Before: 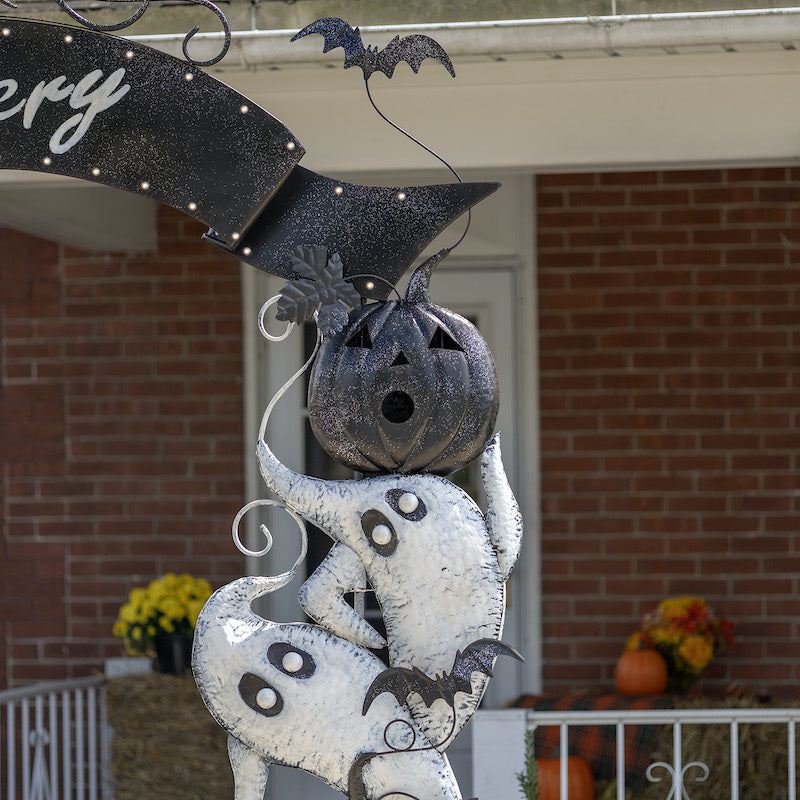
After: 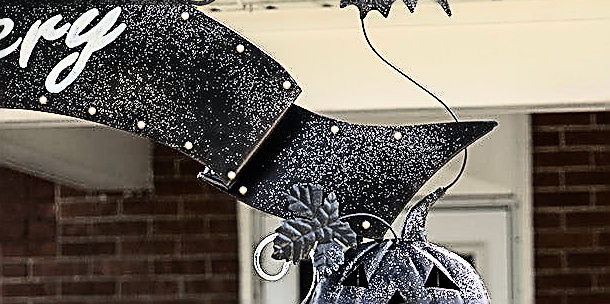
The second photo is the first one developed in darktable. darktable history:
crop: left 0.579%, top 7.627%, right 23.167%, bottom 54.275%
rgb curve: curves: ch0 [(0, 0) (0.21, 0.15) (0.24, 0.21) (0.5, 0.75) (0.75, 0.96) (0.89, 0.99) (1, 1)]; ch1 [(0, 0.02) (0.21, 0.13) (0.25, 0.2) (0.5, 0.67) (0.75, 0.9) (0.89, 0.97) (1, 1)]; ch2 [(0, 0.02) (0.21, 0.13) (0.25, 0.2) (0.5, 0.67) (0.75, 0.9) (0.89, 0.97) (1, 1)], compensate middle gray true
sharpen: amount 1.861
